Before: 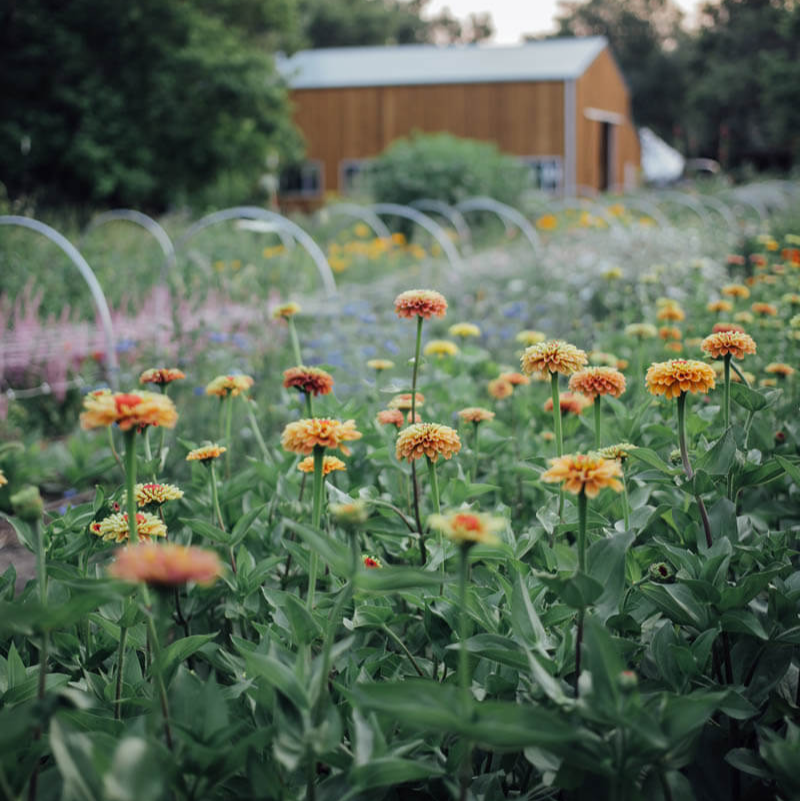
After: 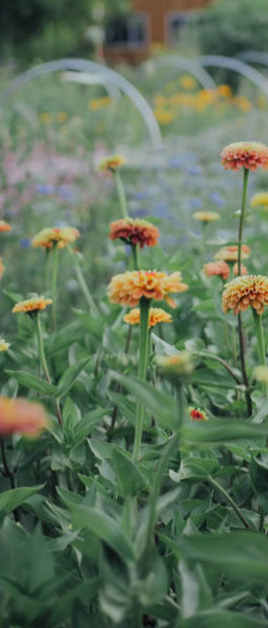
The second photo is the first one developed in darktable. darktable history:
crop and rotate: left 21.77%, top 18.528%, right 44.676%, bottom 2.997%
shadows and highlights: shadows 40, highlights -60
